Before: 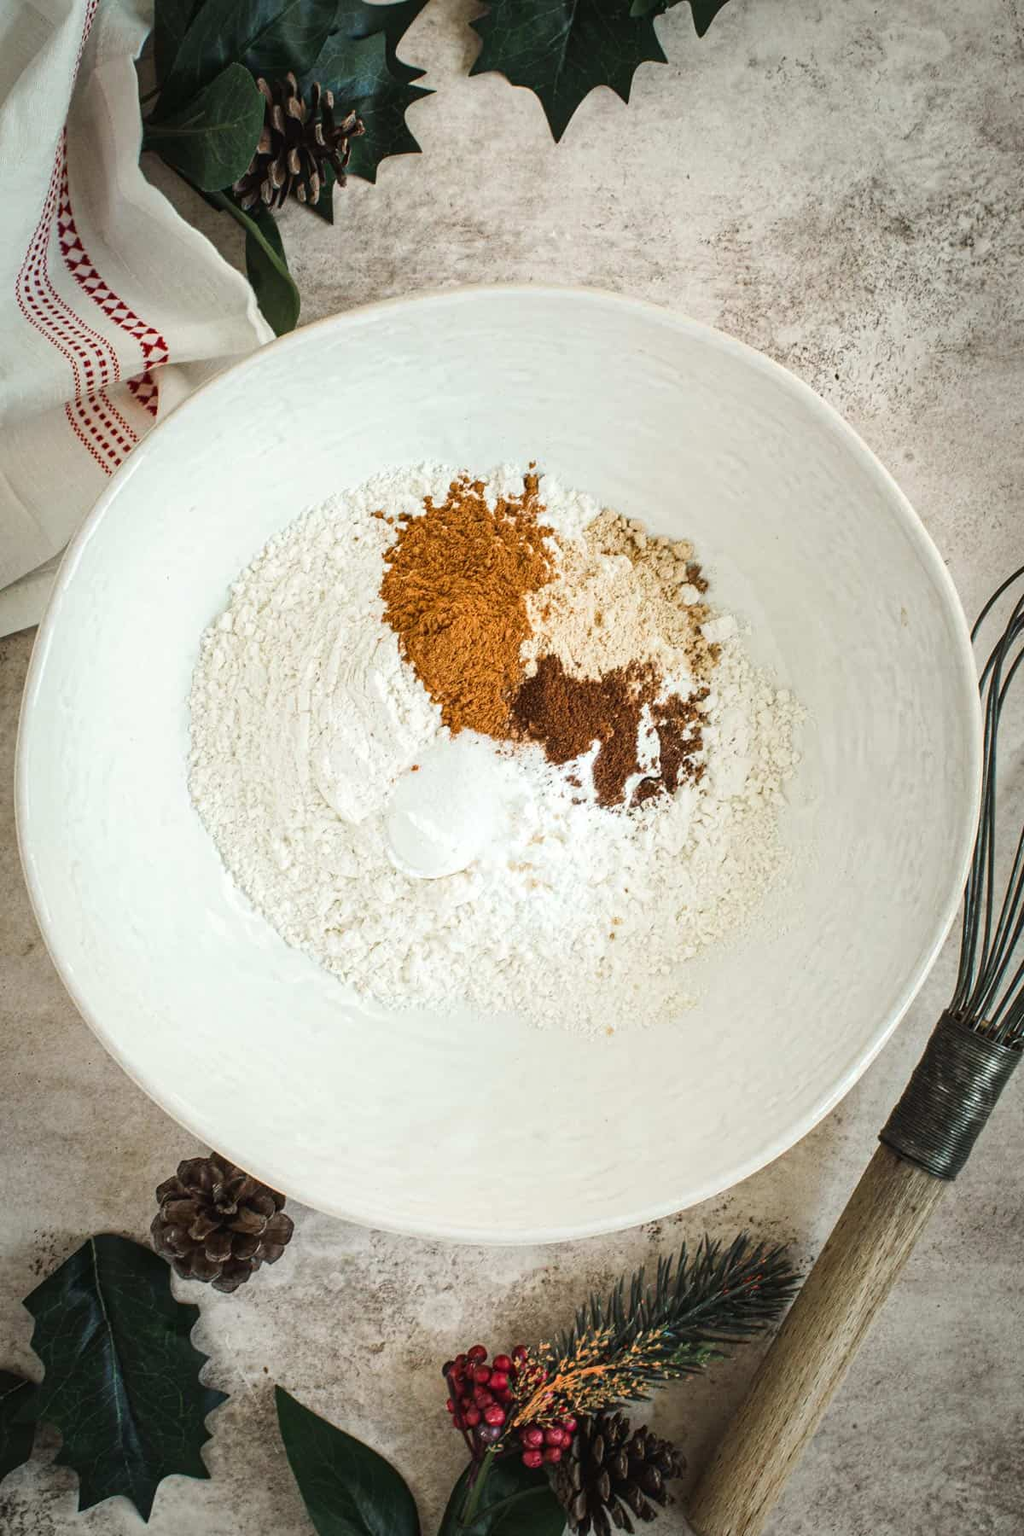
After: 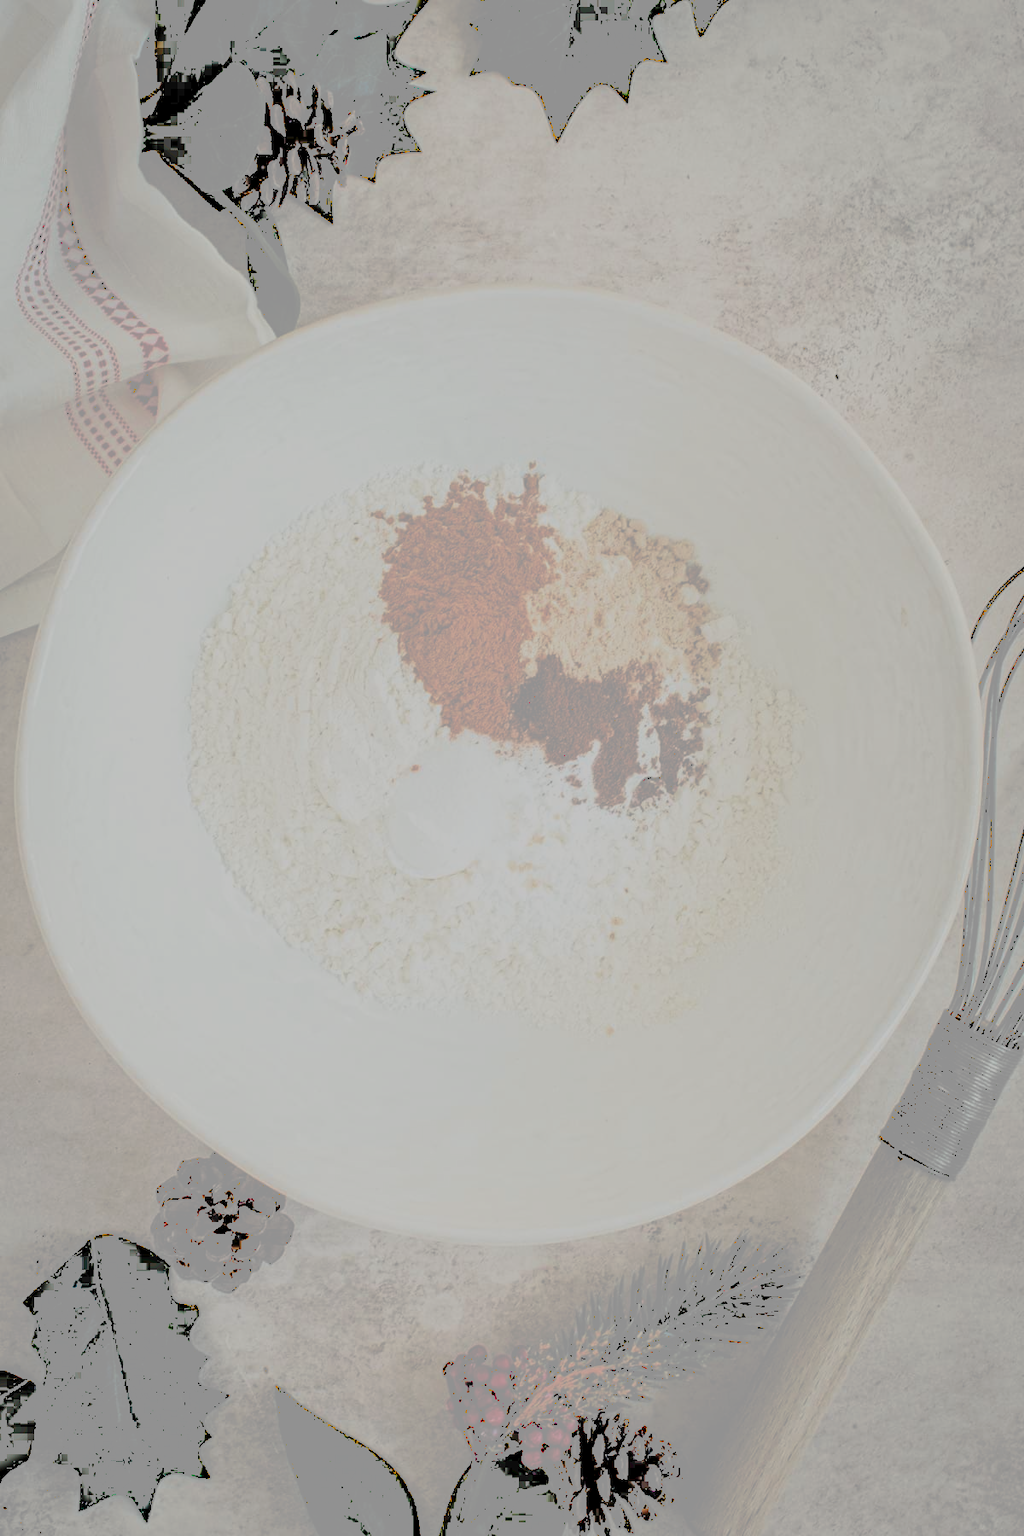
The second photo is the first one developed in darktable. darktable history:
color zones: curves: ch1 [(0.263, 0.53) (0.376, 0.287) (0.487, 0.512) (0.748, 0.547) (1, 0.513)]; ch2 [(0.262, 0.45) (0.751, 0.477)]
tone curve: curves: ch0 [(0, 0) (0.003, 0.6) (0.011, 0.6) (0.025, 0.601) (0.044, 0.601) (0.069, 0.601) (0.1, 0.601) (0.136, 0.602) (0.177, 0.605) (0.224, 0.609) (0.277, 0.615) (0.335, 0.625) (0.399, 0.633) (0.468, 0.654) (0.543, 0.676) (0.623, 0.71) (0.709, 0.753) (0.801, 0.802) (0.898, 0.85) (1, 1)], preserve colors none
haze removal: compatibility mode true, adaptive false
filmic rgb: middle gray luminance 3.24%, black relative exposure -5.89 EV, white relative exposure 6.32 EV, dynamic range scaling 22.25%, target black luminance 0%, hardness 2.32, latitude 46.55%, contrast 0.783, highlights saturation mix 98.73%, shadows ↔ highlights balance 0.246%
tone equalizer: smoothing diameter 24.87%, edges refinement/feathering 12.68, preserve details guided filter
